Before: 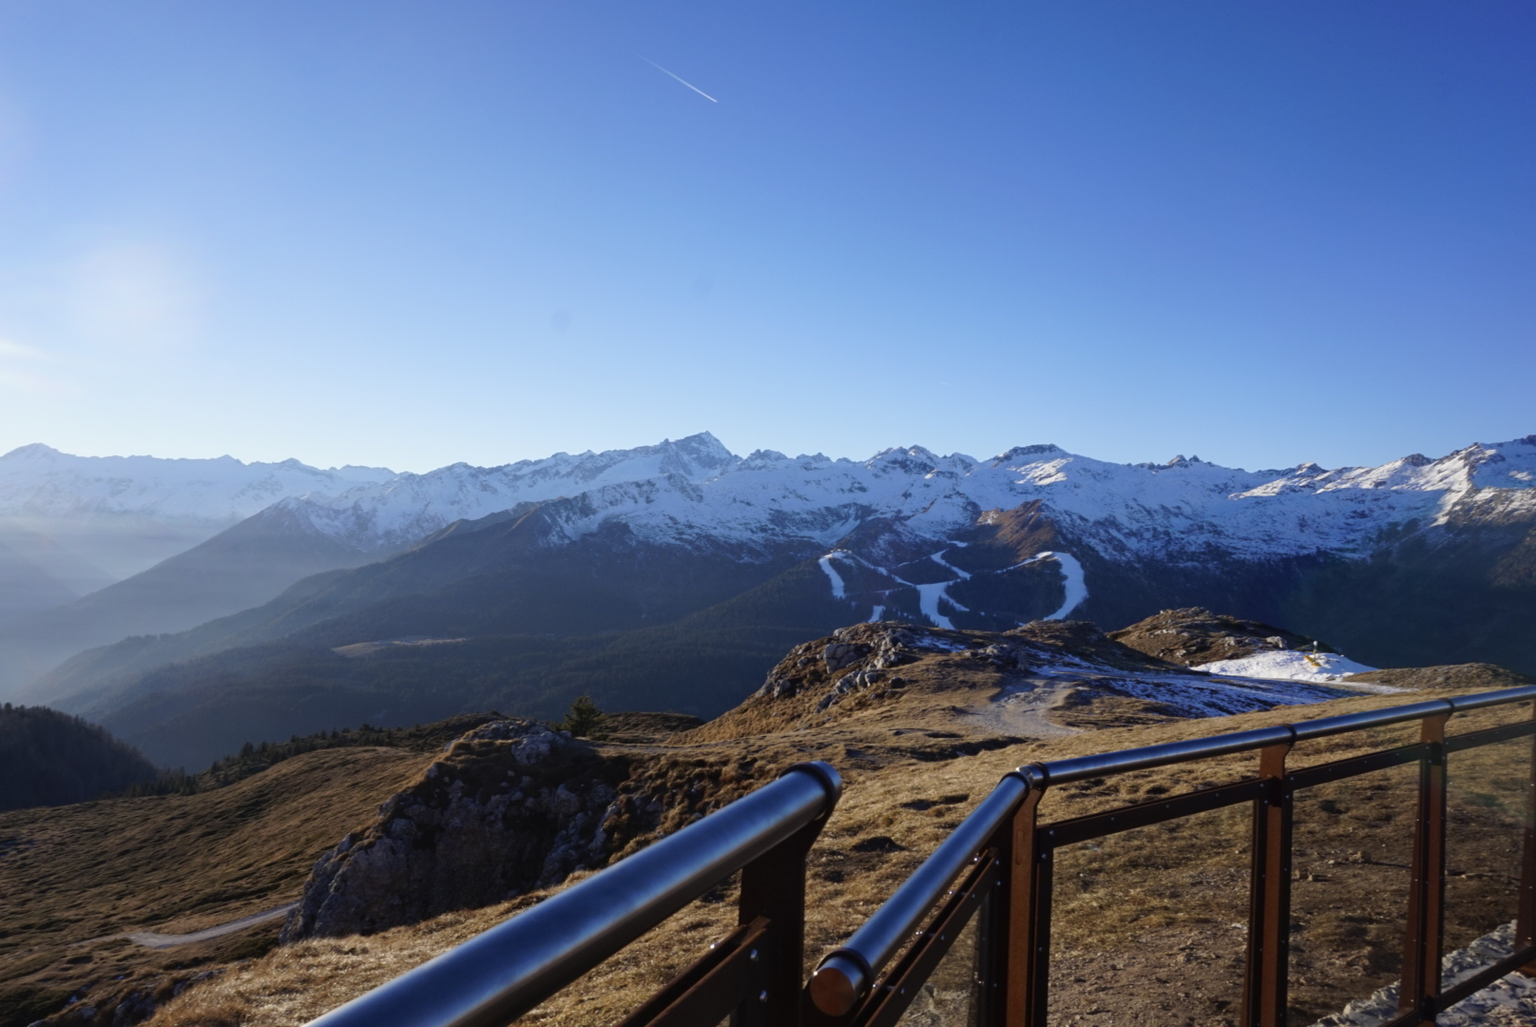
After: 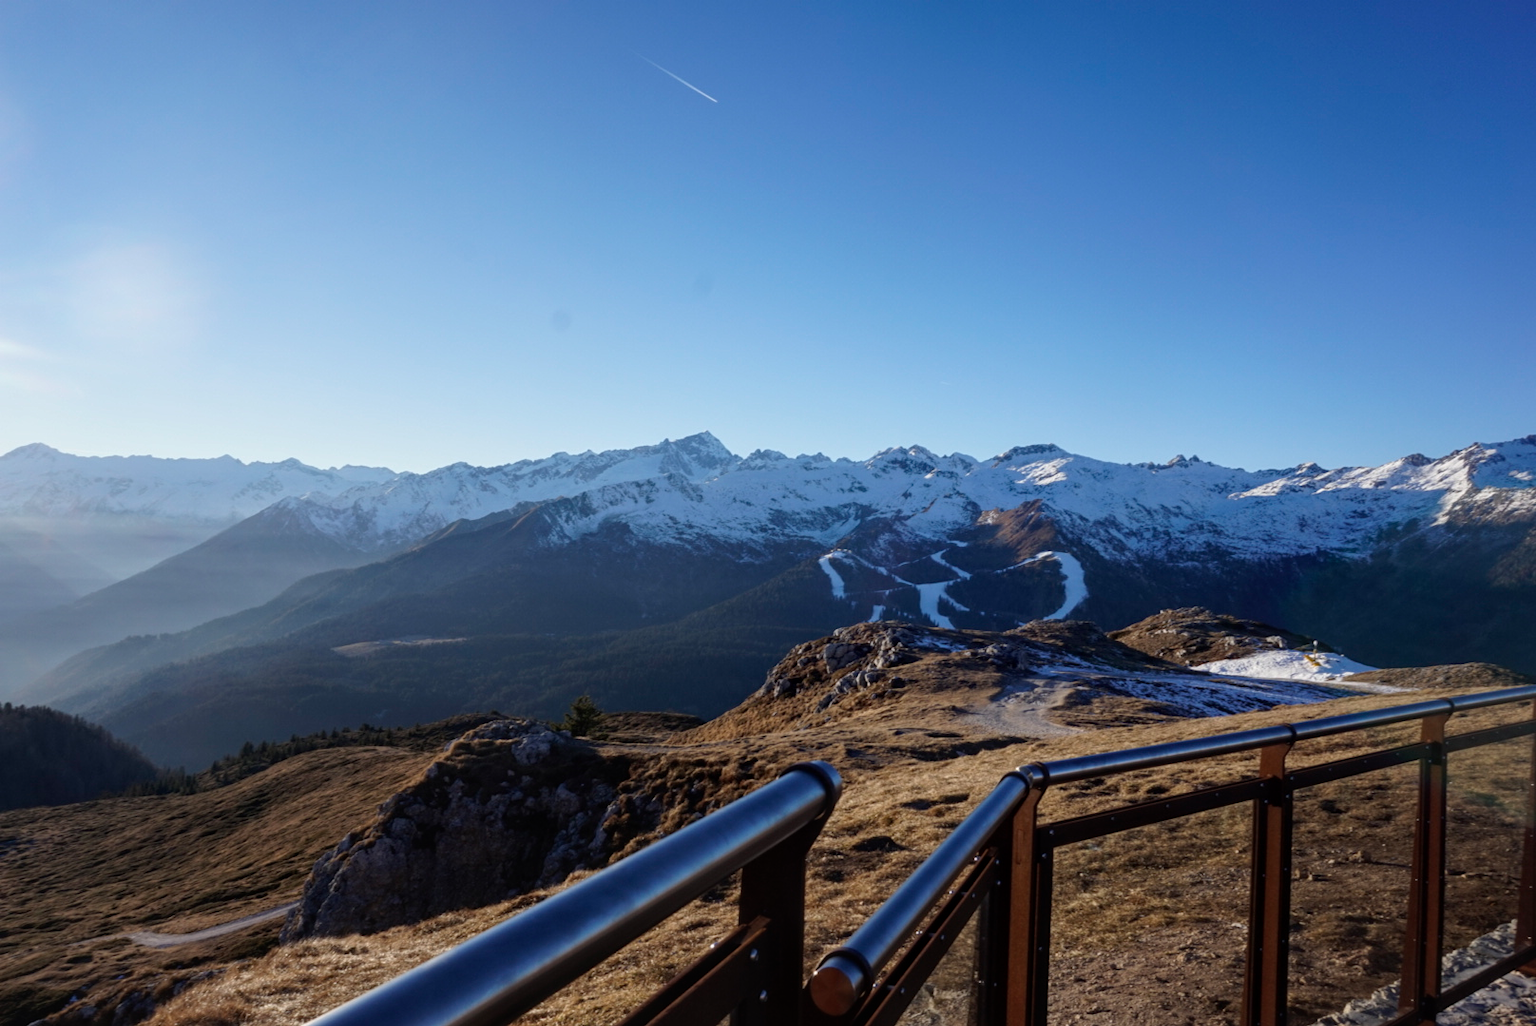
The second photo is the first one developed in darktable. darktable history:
contrast brightness saturation: contrast -0.08, brightness -0.04, saturation -0.11
local contrast: detail 130%
